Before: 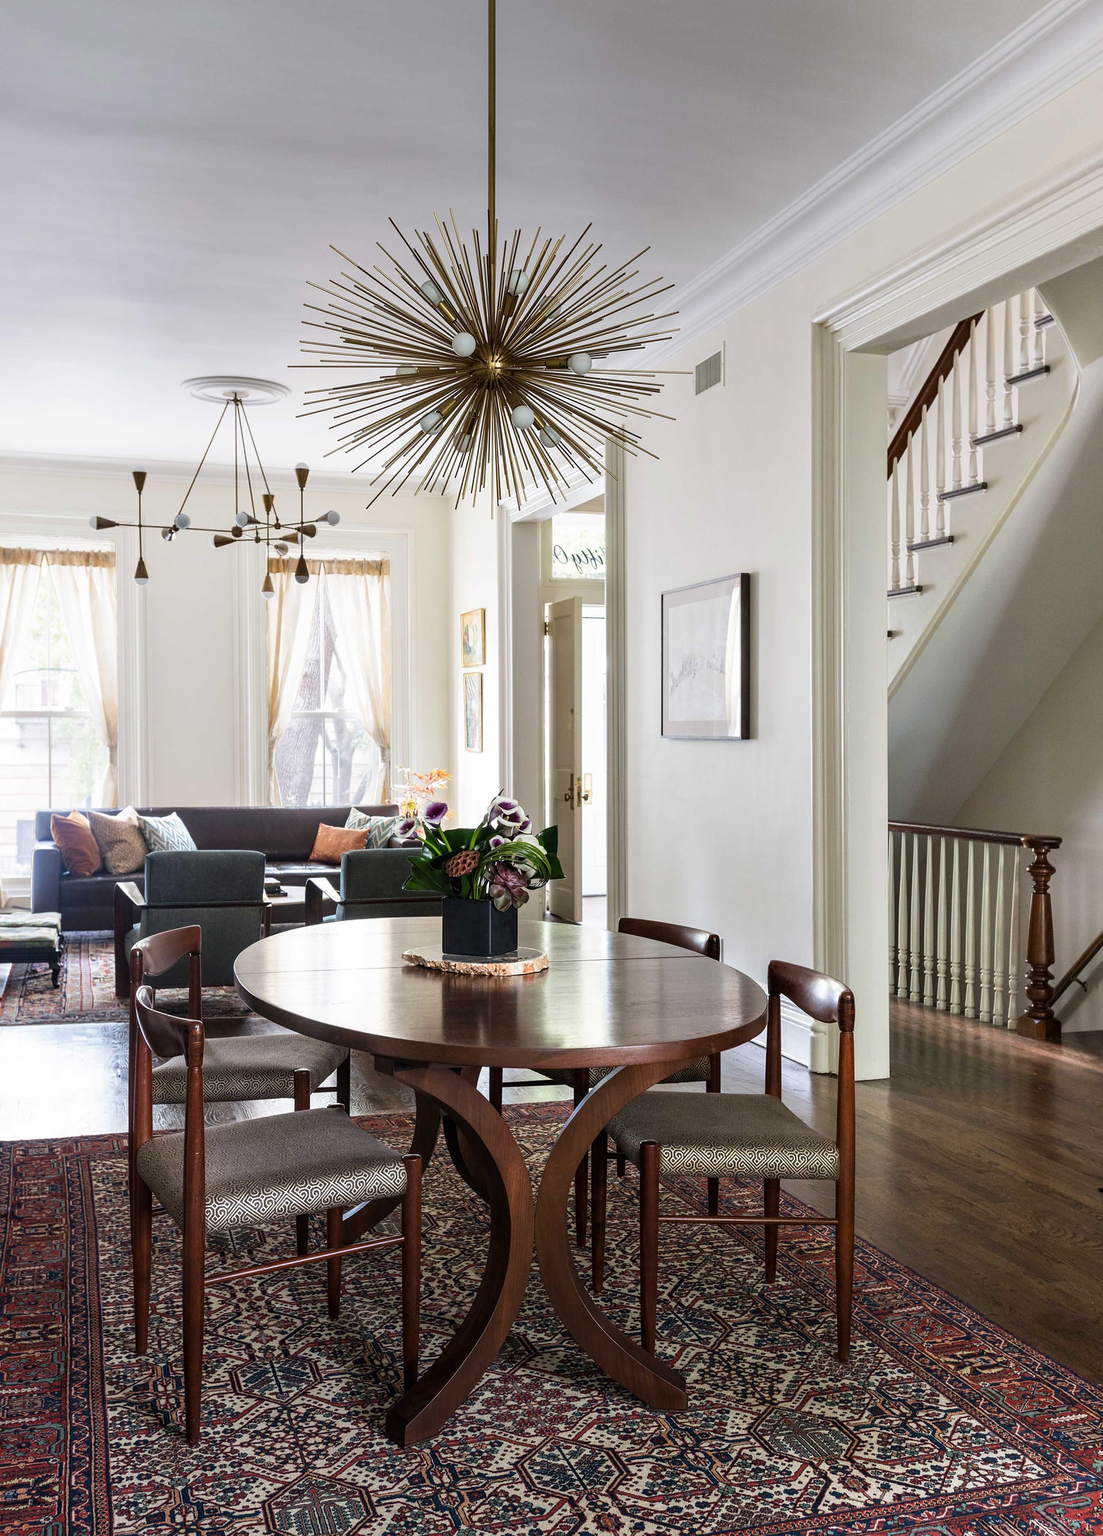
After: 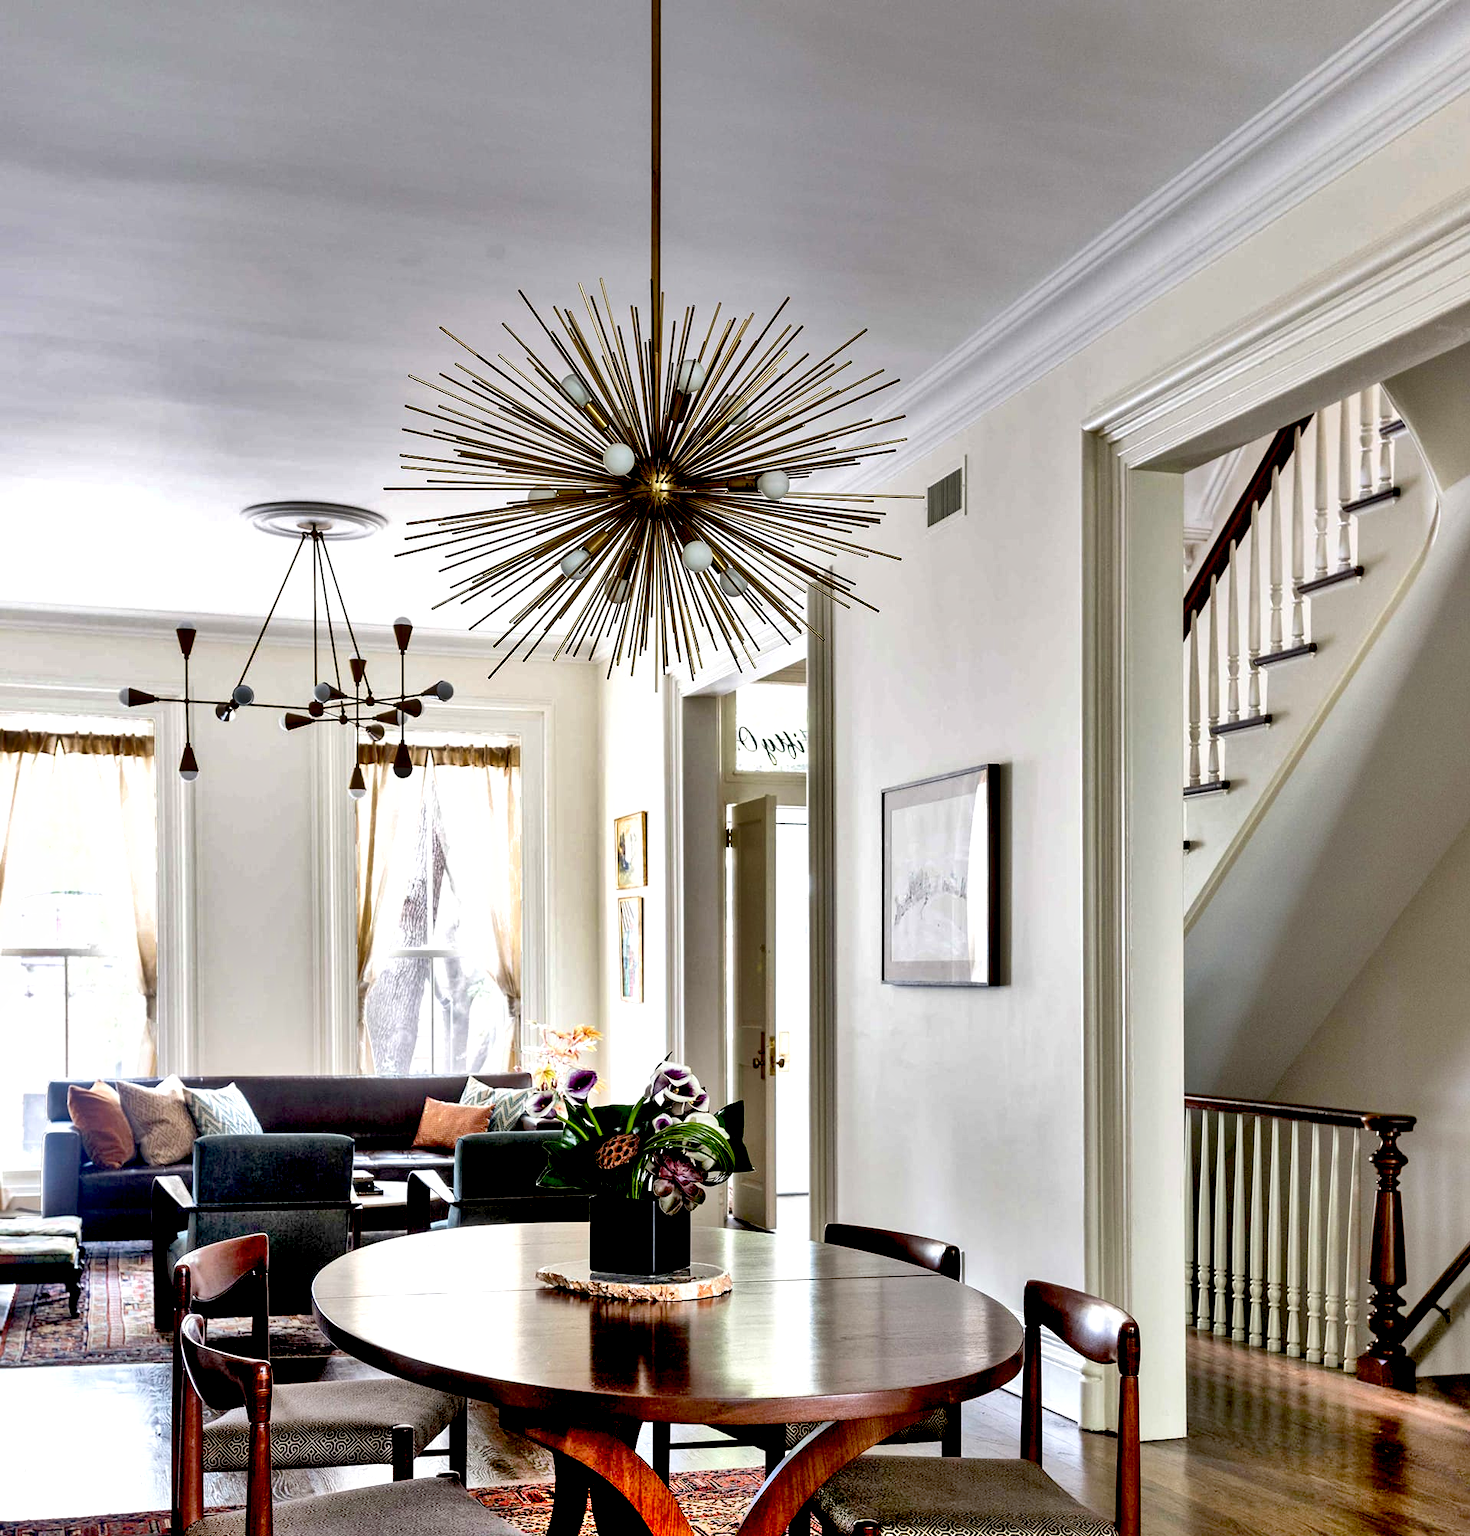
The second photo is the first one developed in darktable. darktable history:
exposure: black level correction 0.031, exposure 0.328 EV, compensate highlight preservation false
shadows and highlights: shadows 74.71, highlights -60.63, soften with gaussian
crop: bottom 24.985%
